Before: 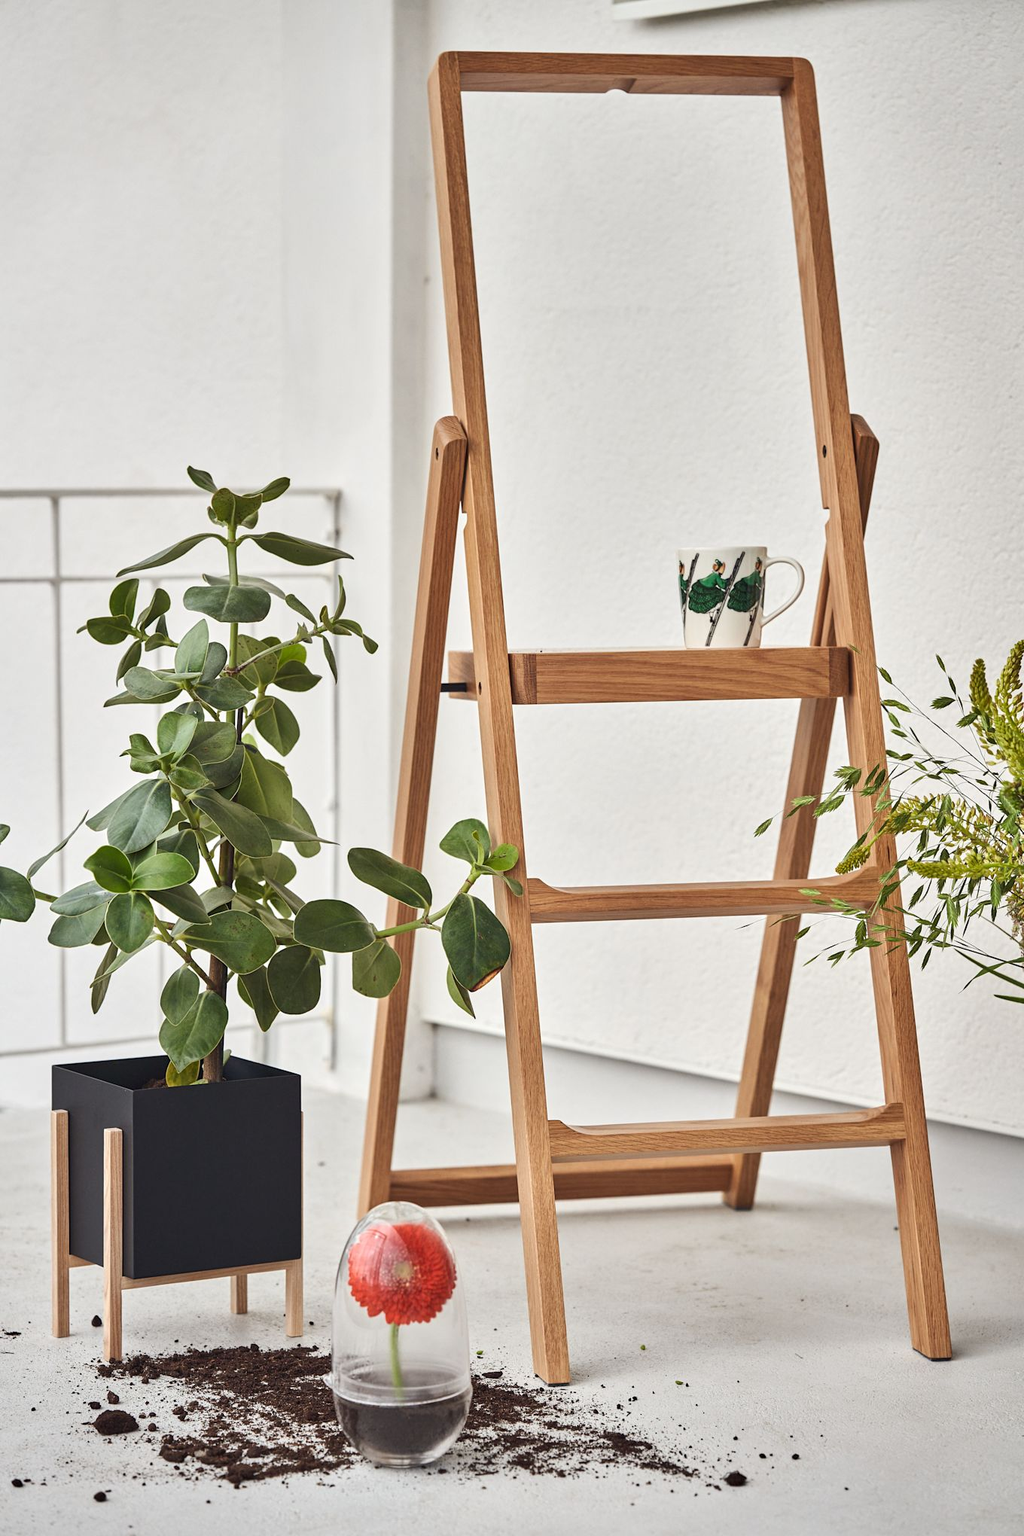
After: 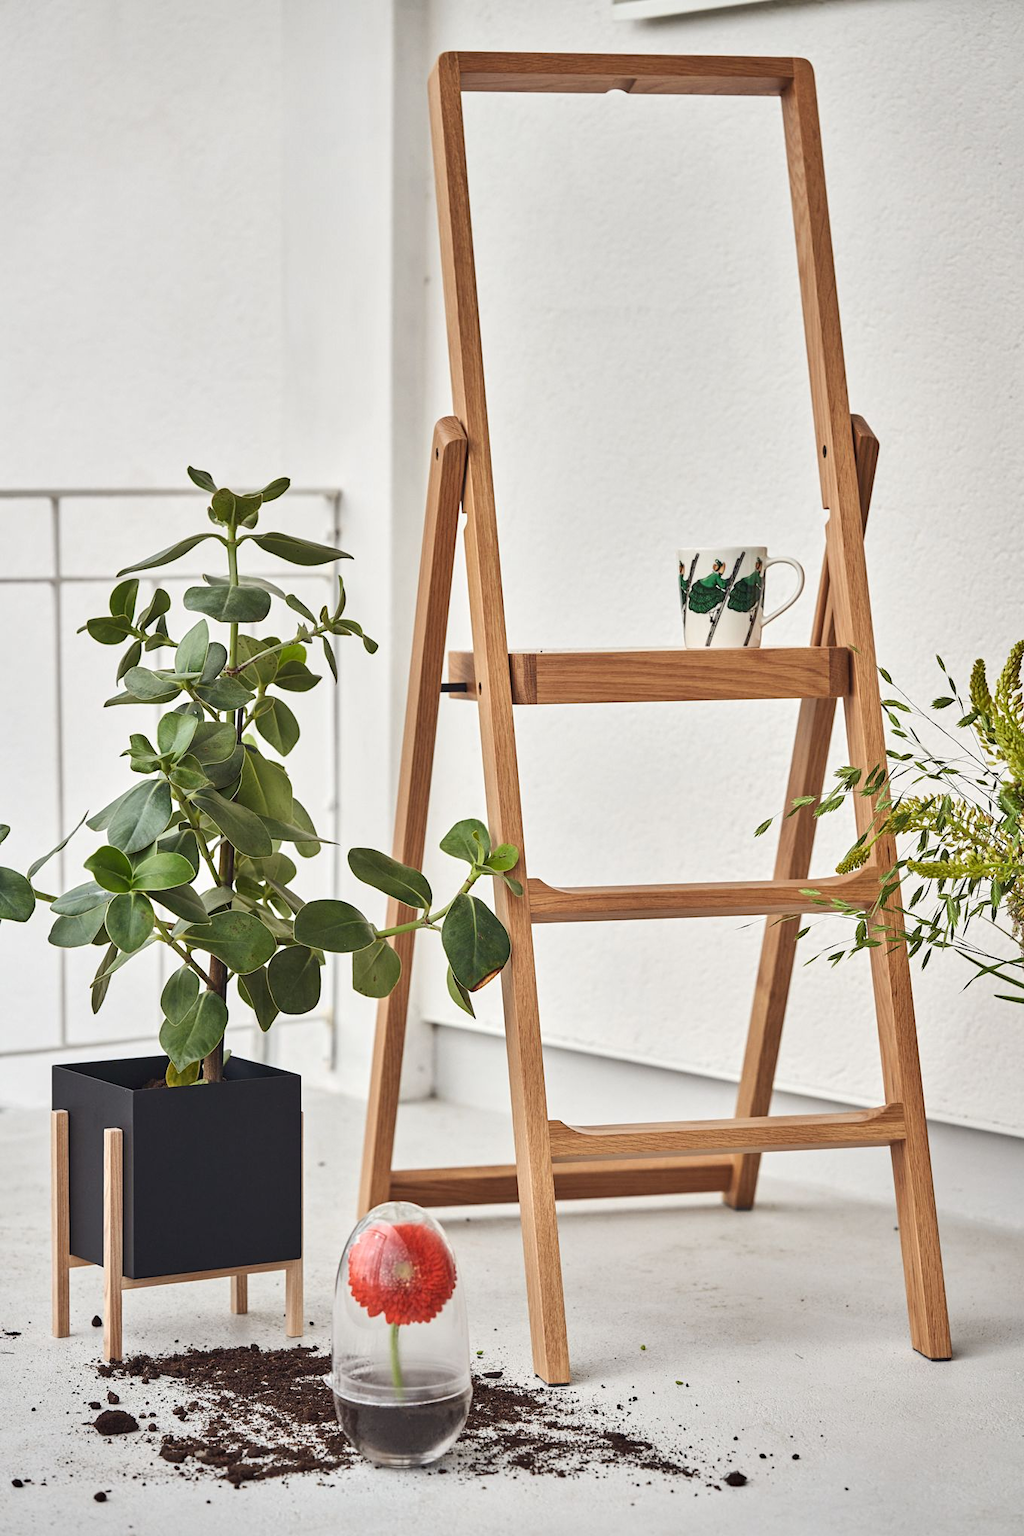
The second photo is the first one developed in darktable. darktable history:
tone equalizer: mask exposure compensation -0.498 EV
